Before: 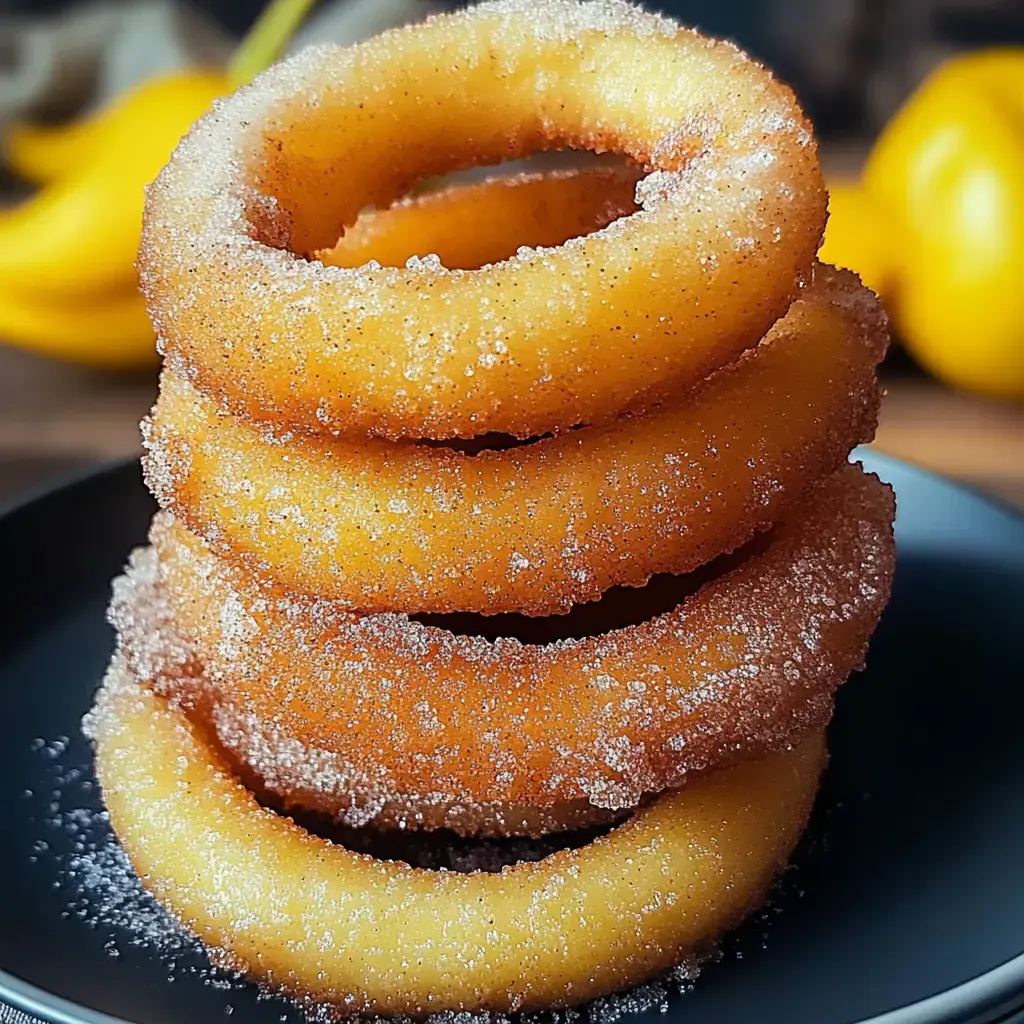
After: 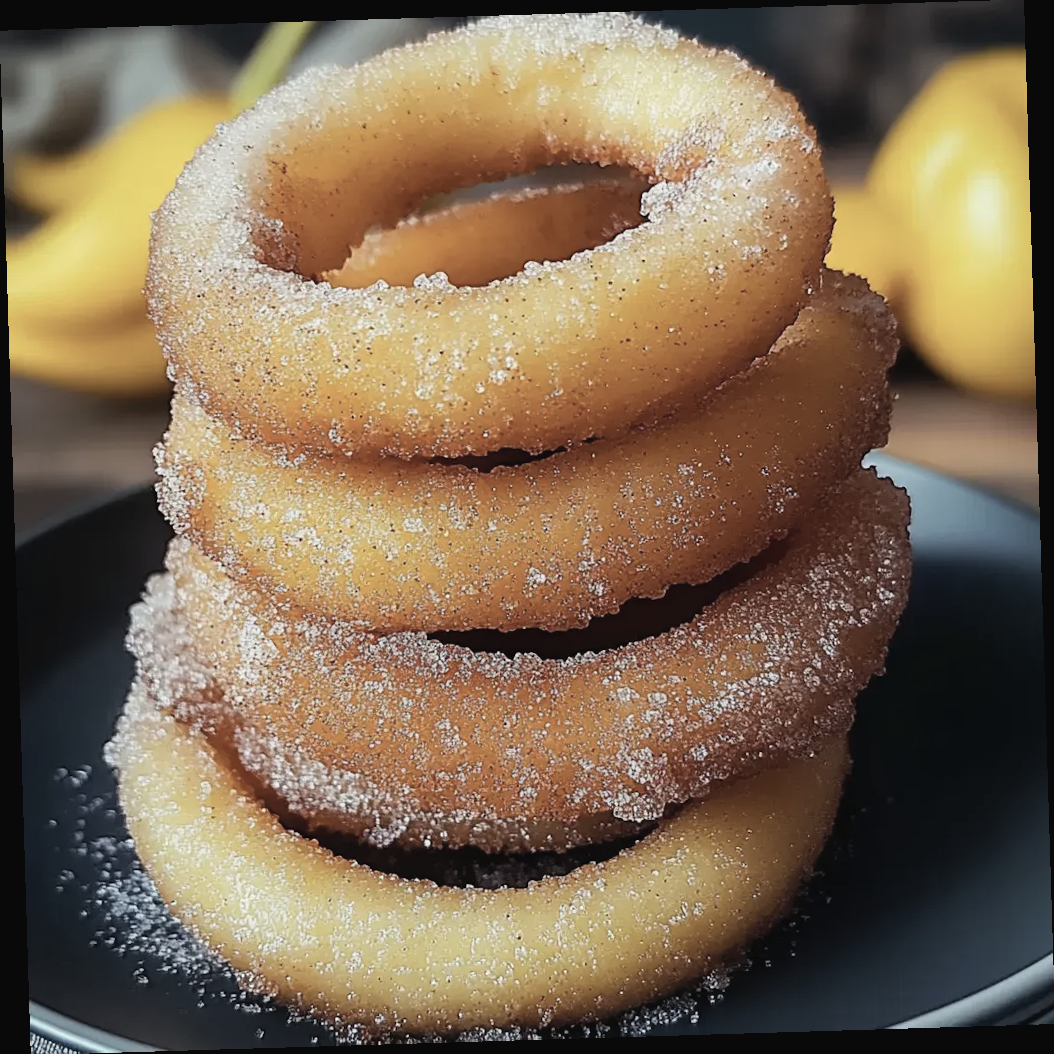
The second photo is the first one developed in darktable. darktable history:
contrast brightness saturation: contrast -0.05, saturation -0.41
rotate and perspective: rotation -1.75°, automatic cropping off
